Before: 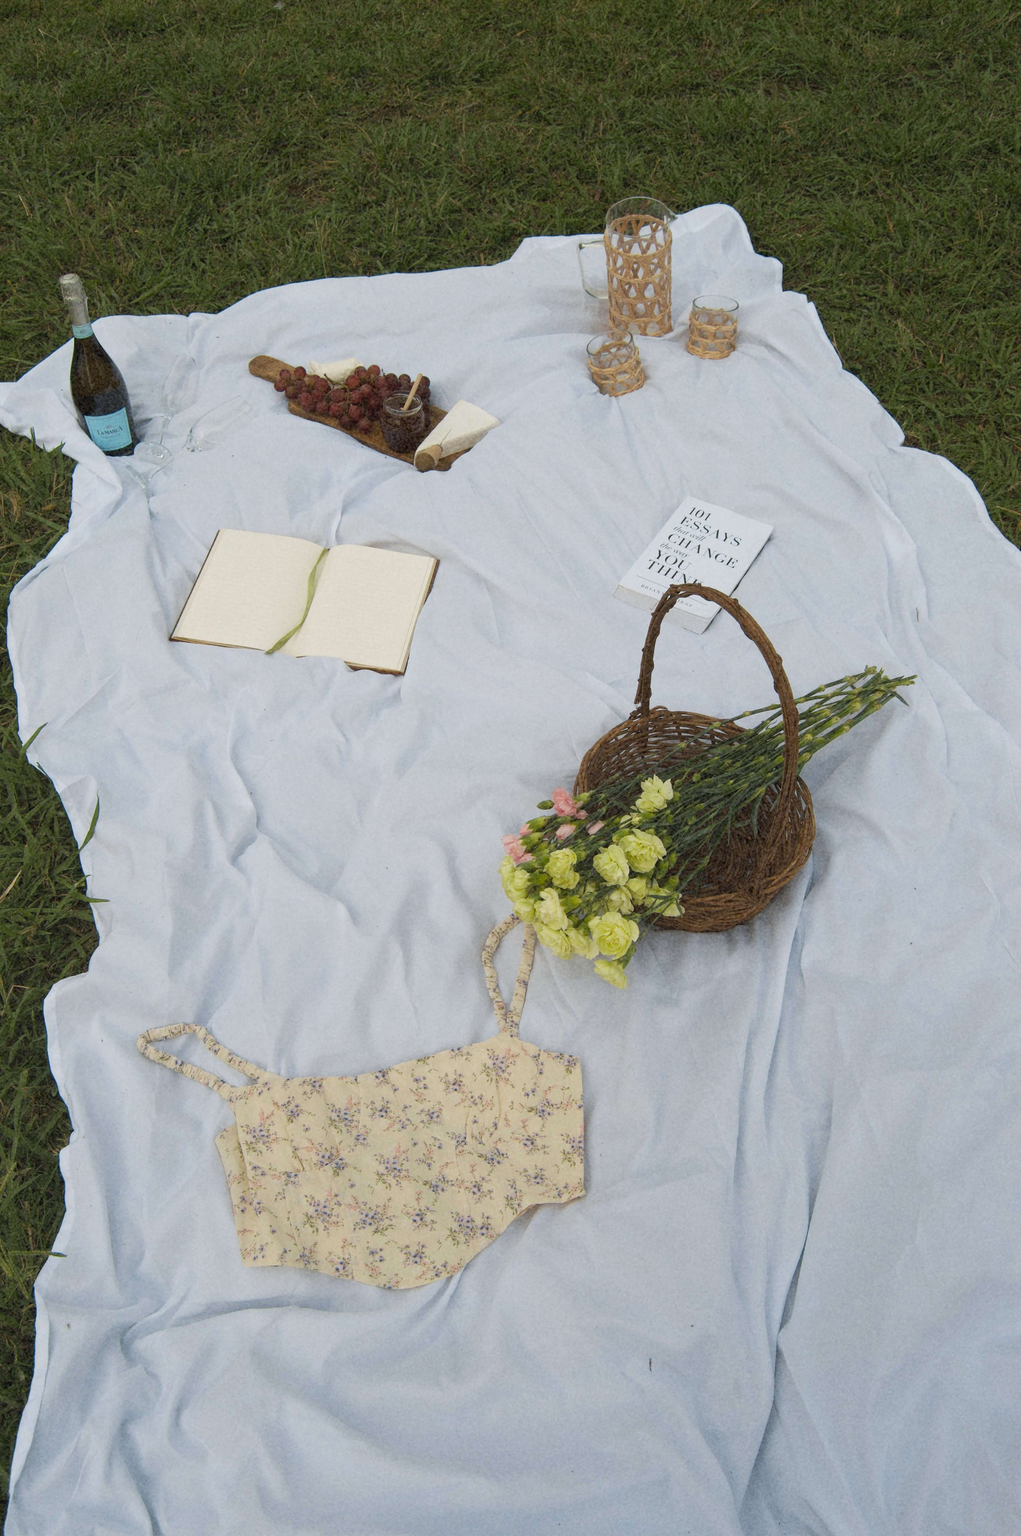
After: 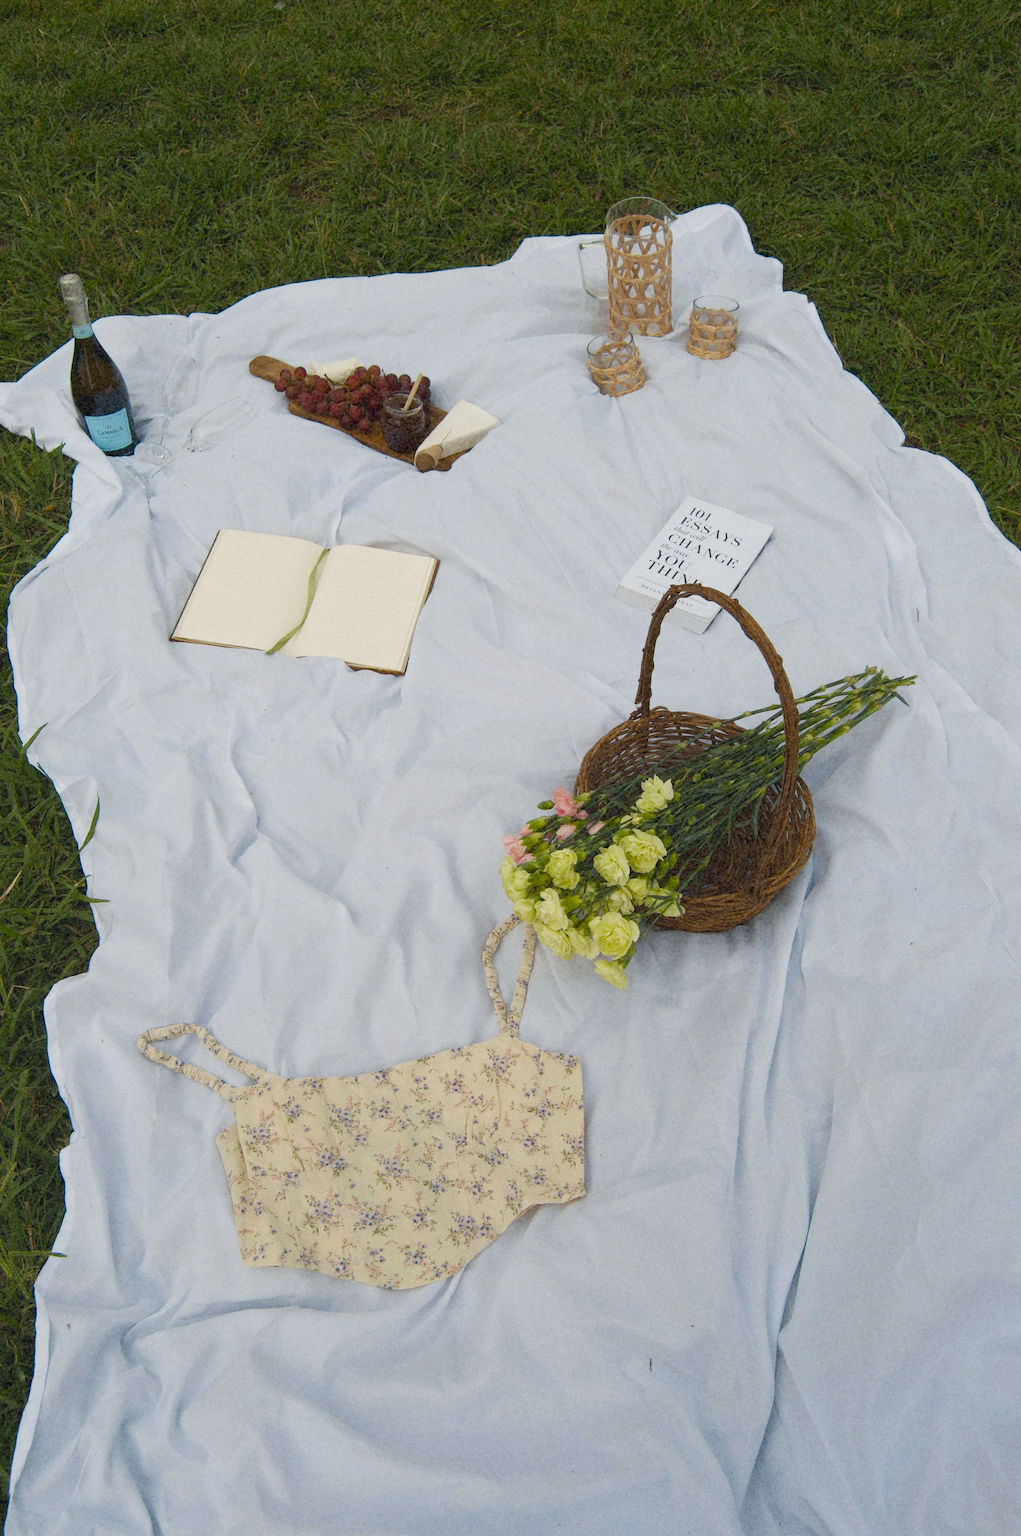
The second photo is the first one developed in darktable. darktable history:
color correction: highlights a* 0.207, highlights b* 2.7, shadows a* -0.874, shadows b* -4.78
color balance rgb: perceptual saturation grading › global saturation 20%, perceptual saturation grading › highlights -25%, perceptual saturation grading › shadows 25%
